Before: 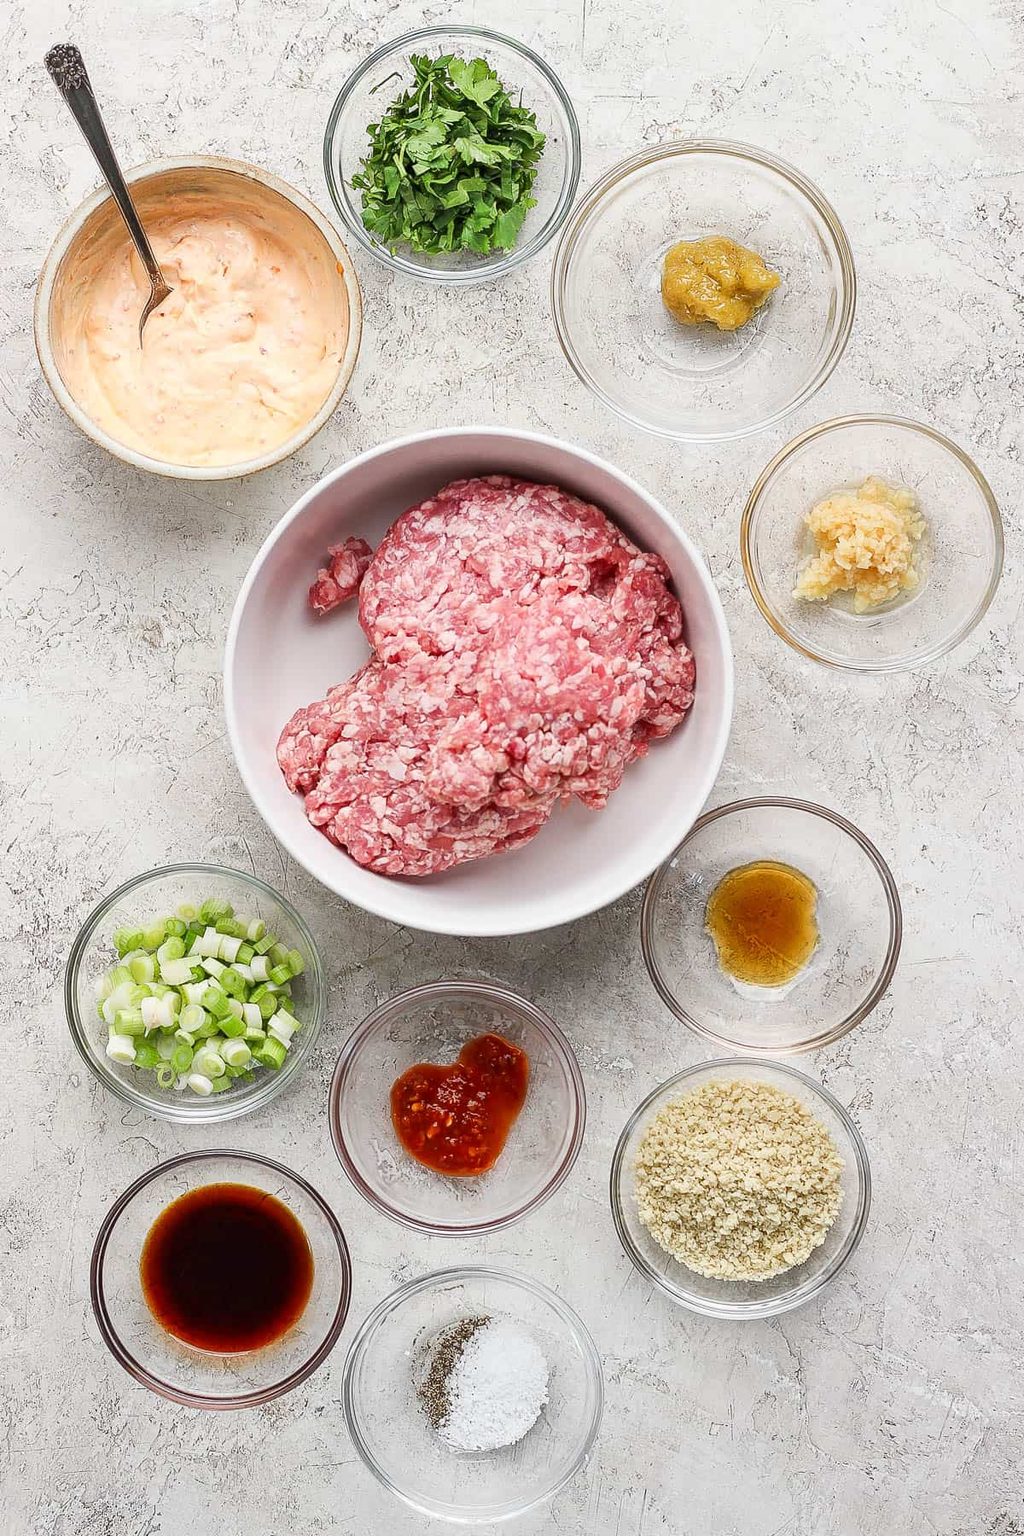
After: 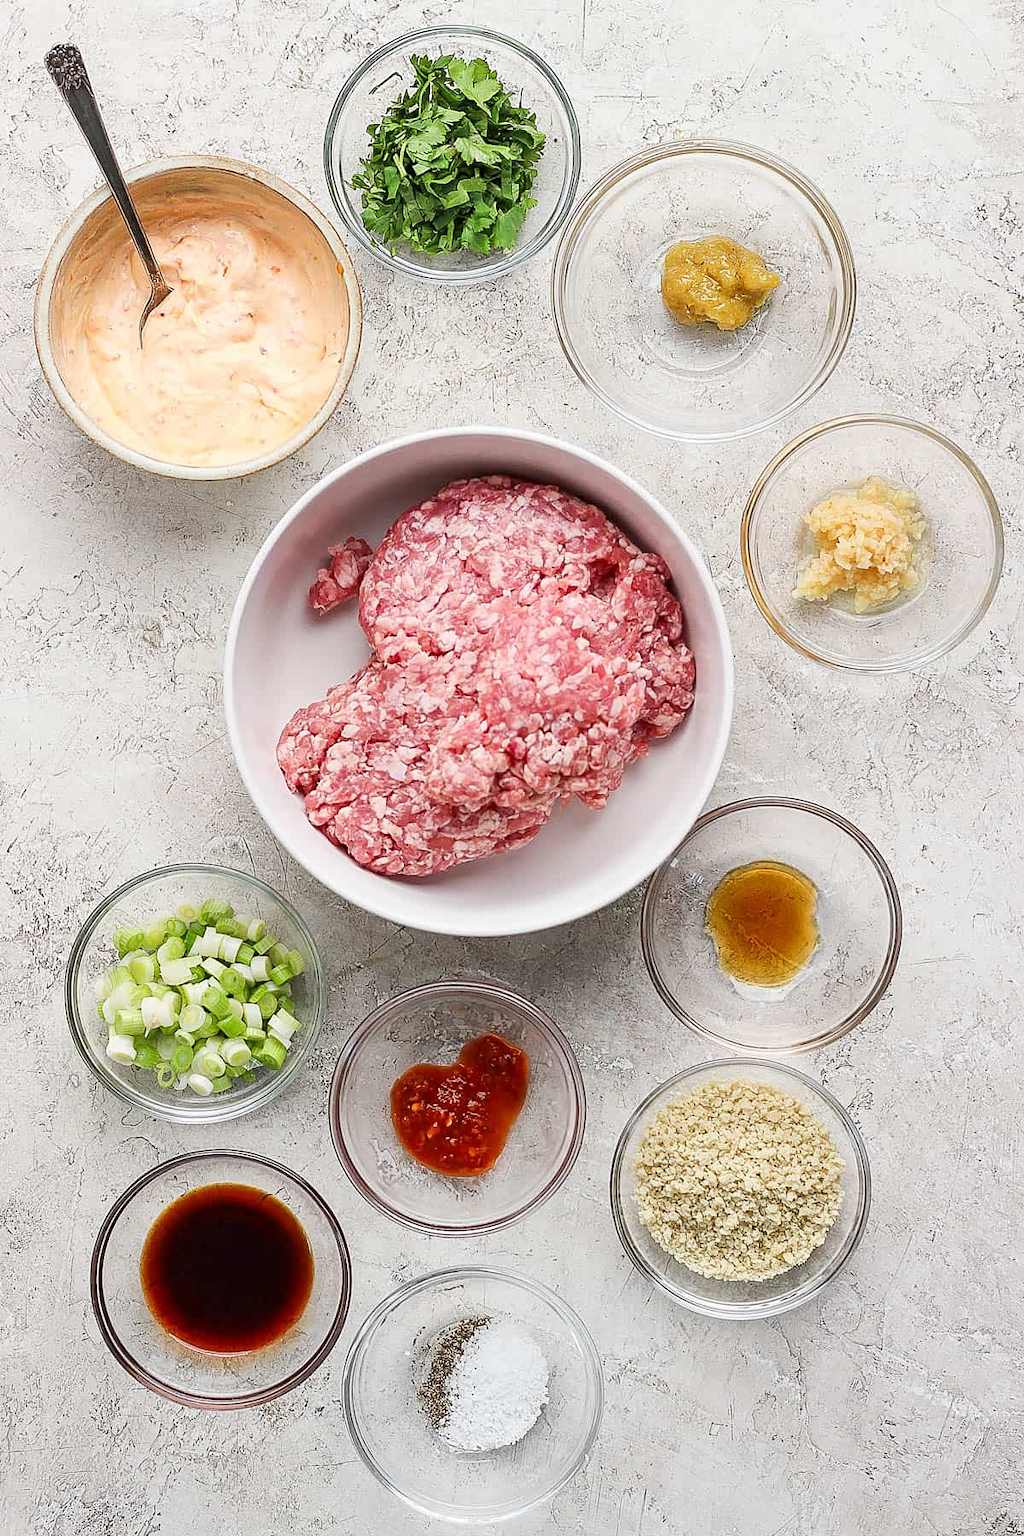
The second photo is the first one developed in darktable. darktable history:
sharpen: amount 0.2
exposure: compensate highlight preservation false
